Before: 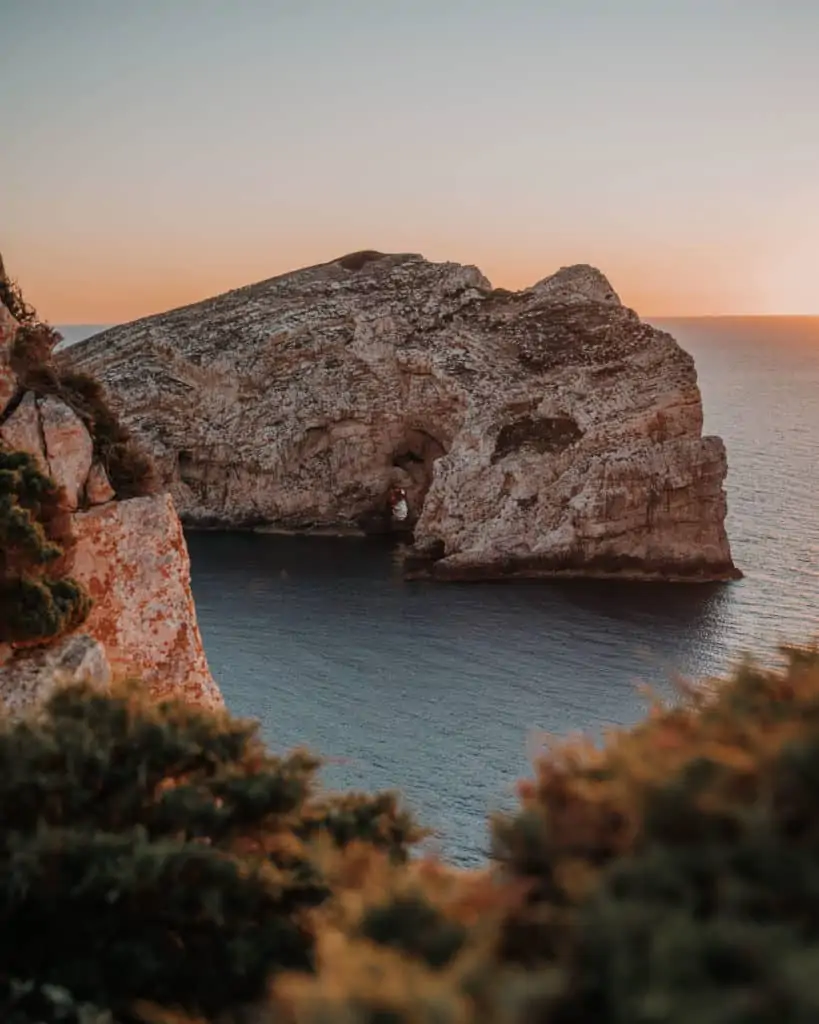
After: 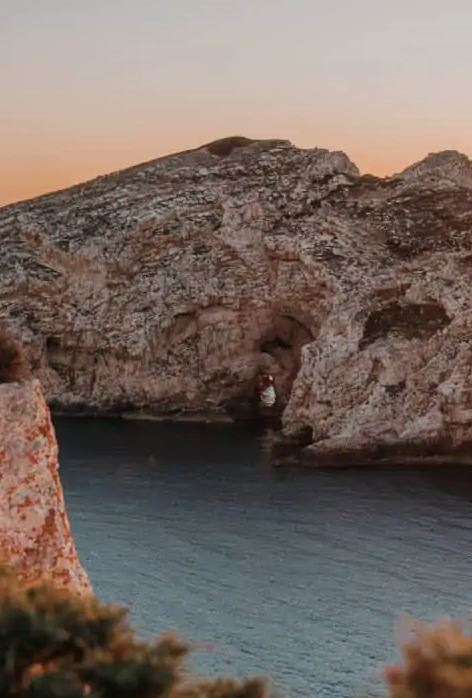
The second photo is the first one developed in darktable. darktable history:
base curve: curves: ch0 [(0, 0) (0.283, 0.295) (1, 1)], preserve colors none
crop: left 16.202%, top 11.208%, right 26.045%, bottom 20.557%
